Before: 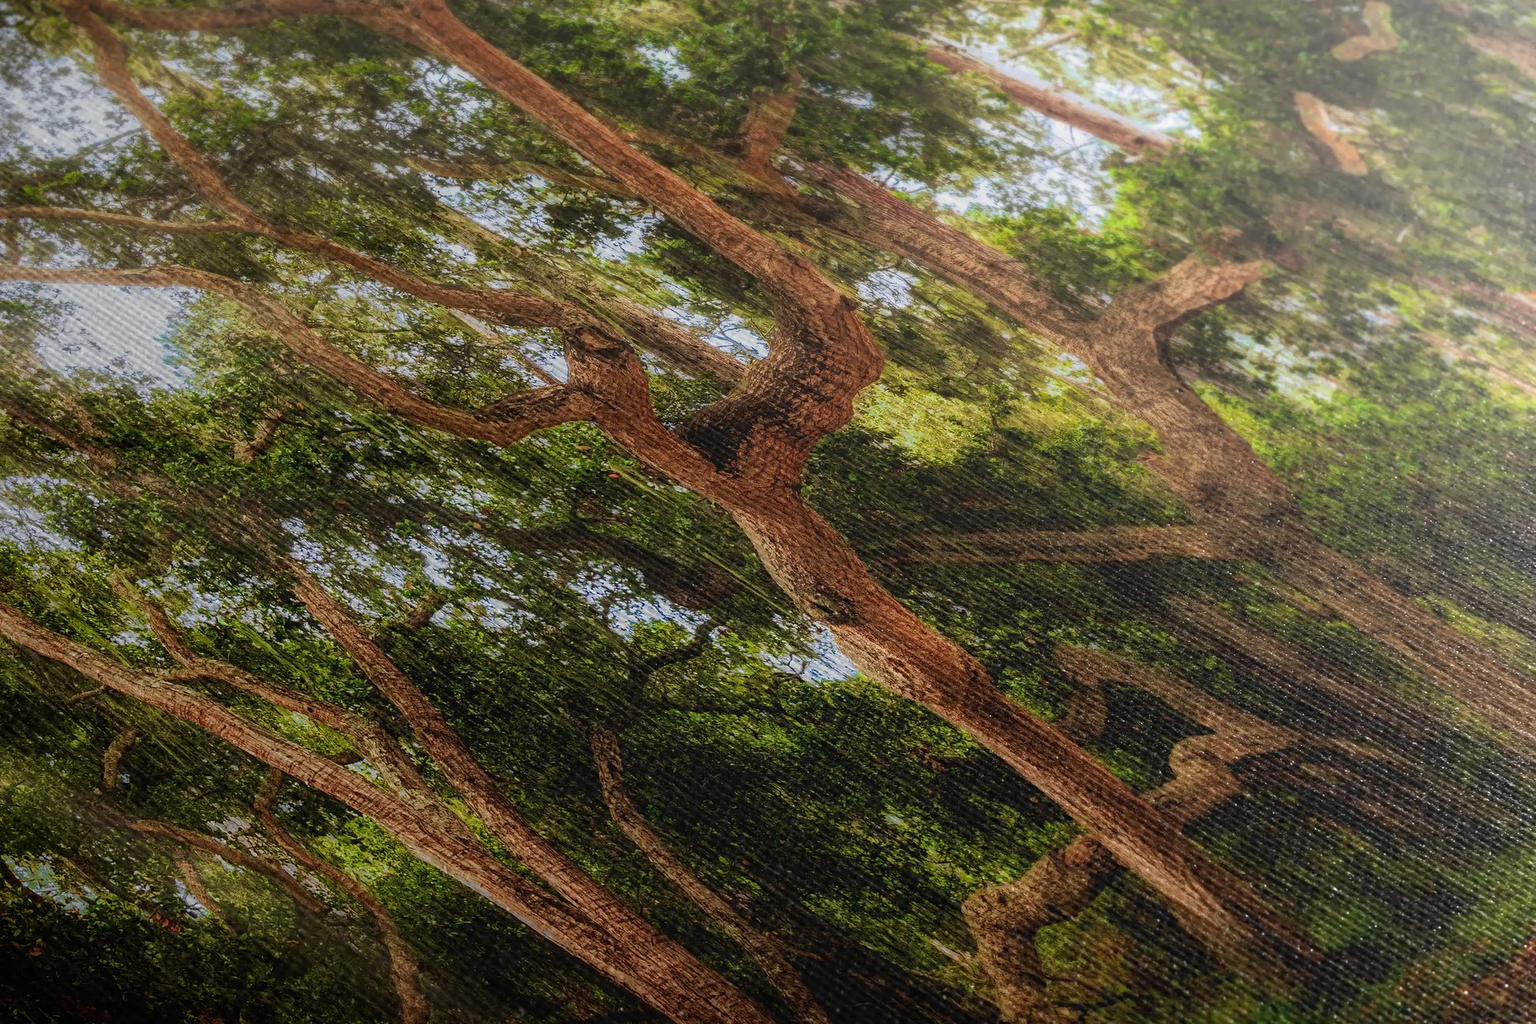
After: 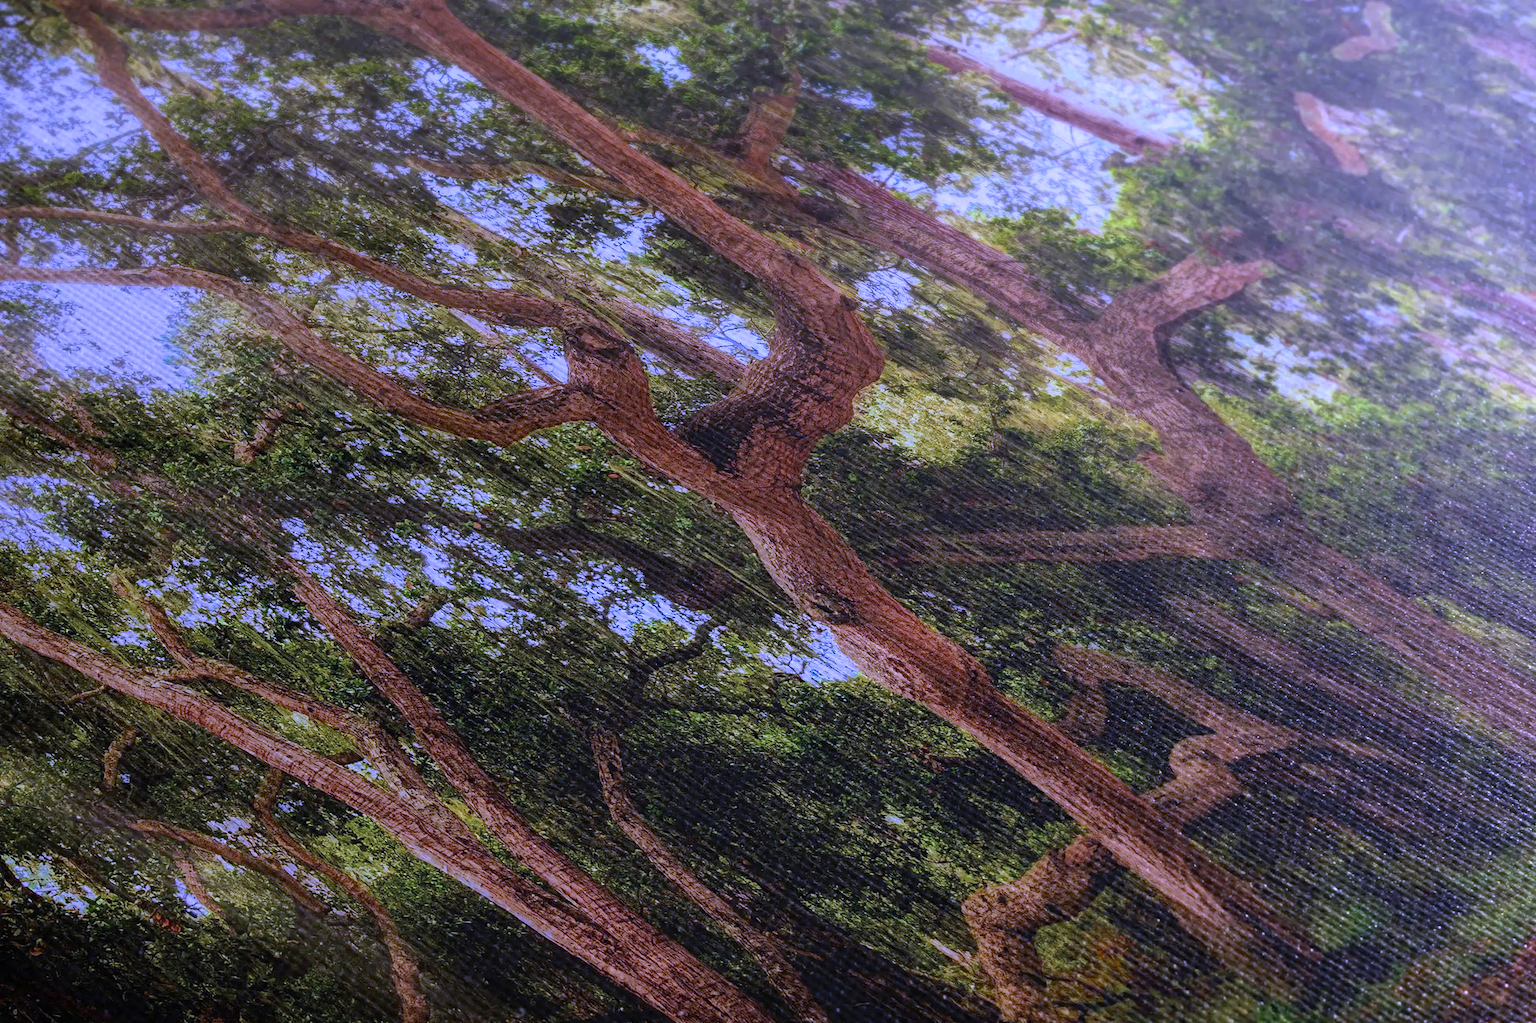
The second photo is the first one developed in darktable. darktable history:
color zones: curves: ch0 [(0.11, 0.396) (0.195, 0.36) (0.25, 0.5) (0.303, 0.412) (0.357, 0.544) (0.75, 0.5) (0.967, 0.328)]; ch1 [(0, 0.468) (0.112, 0.512) (0.202, 0.6) (0.25, 0.5) (0.307, 0.352) (0.357, 0.544) (0.75, 0.5) (0.963, 0.524)]
shadows and highlights: shadows 37.27, highlights -28.18, soften with gaussian
white balance: red 0.98, blue 1.61
